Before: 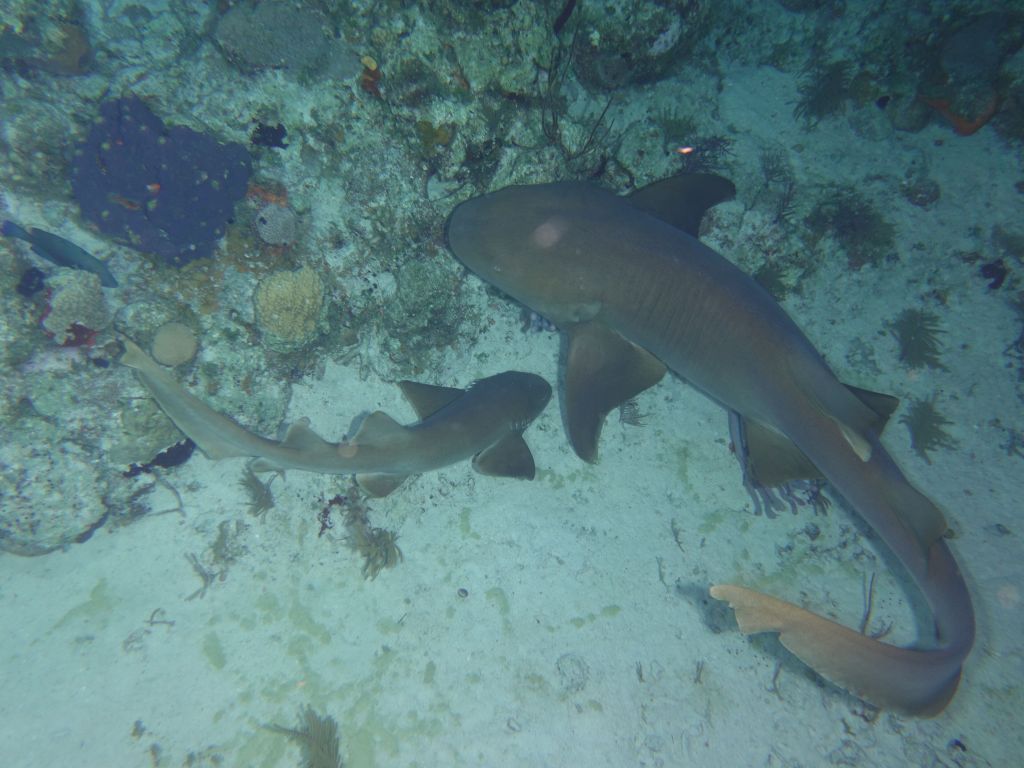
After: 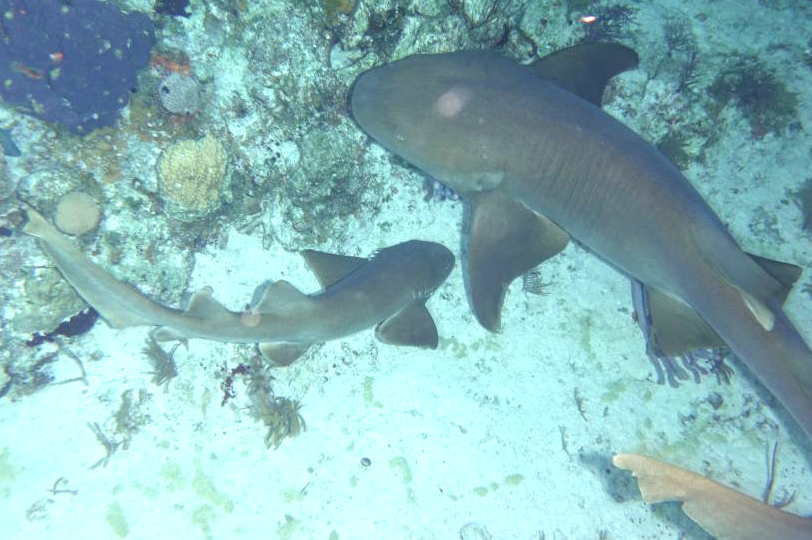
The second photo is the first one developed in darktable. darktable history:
local contrast: detail 130%
exposure: black level correction 0, exposure 1.2 EV, compensate highlight preservation false
crop: left 9.525%, top 17.186%, right 11.088%, bottom 12.374%
